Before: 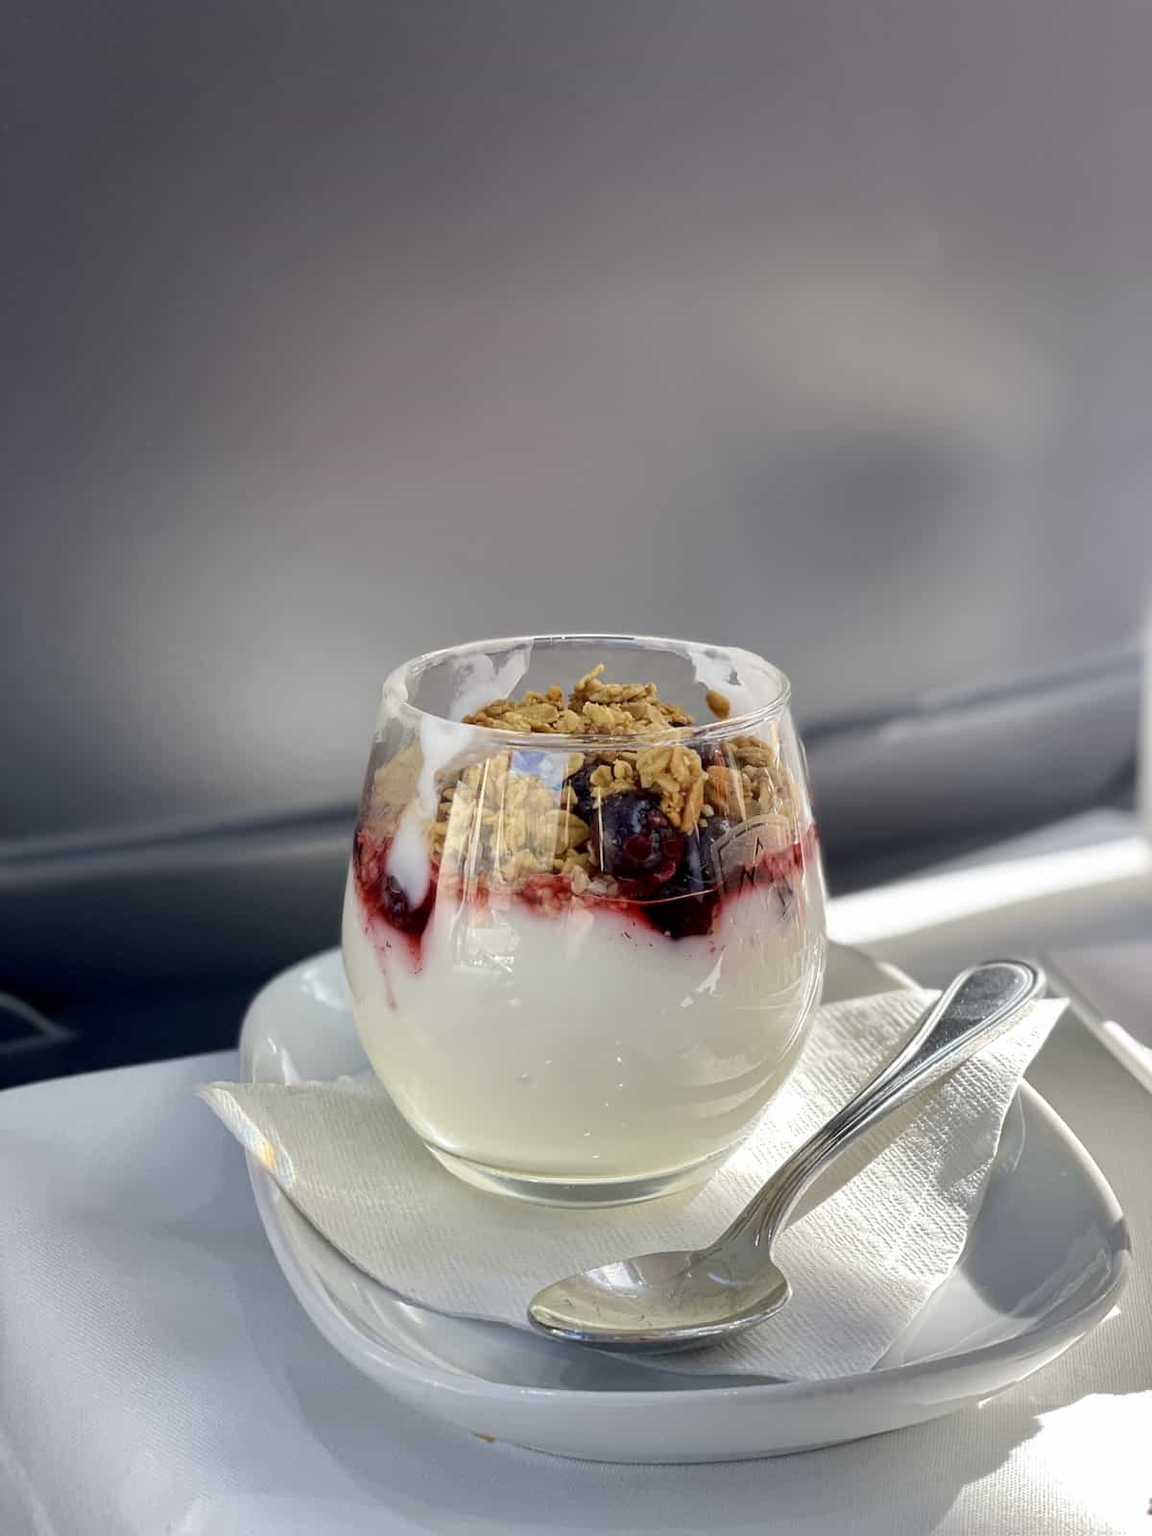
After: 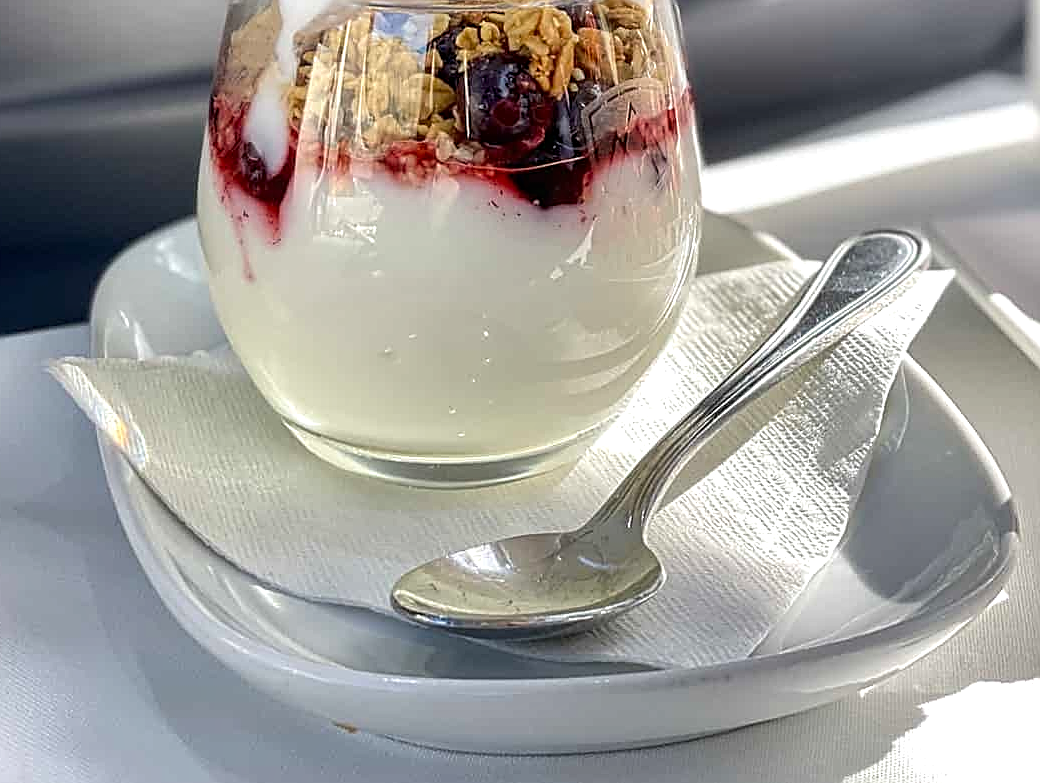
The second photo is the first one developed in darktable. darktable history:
crop and rotate: left 13.306%, top 48.129%, bottom 2.928%
exposure: exposure 0.127 EV, compensate highlight preservation false
sharpen: amount 0.901
local contrast: on, module defaults
